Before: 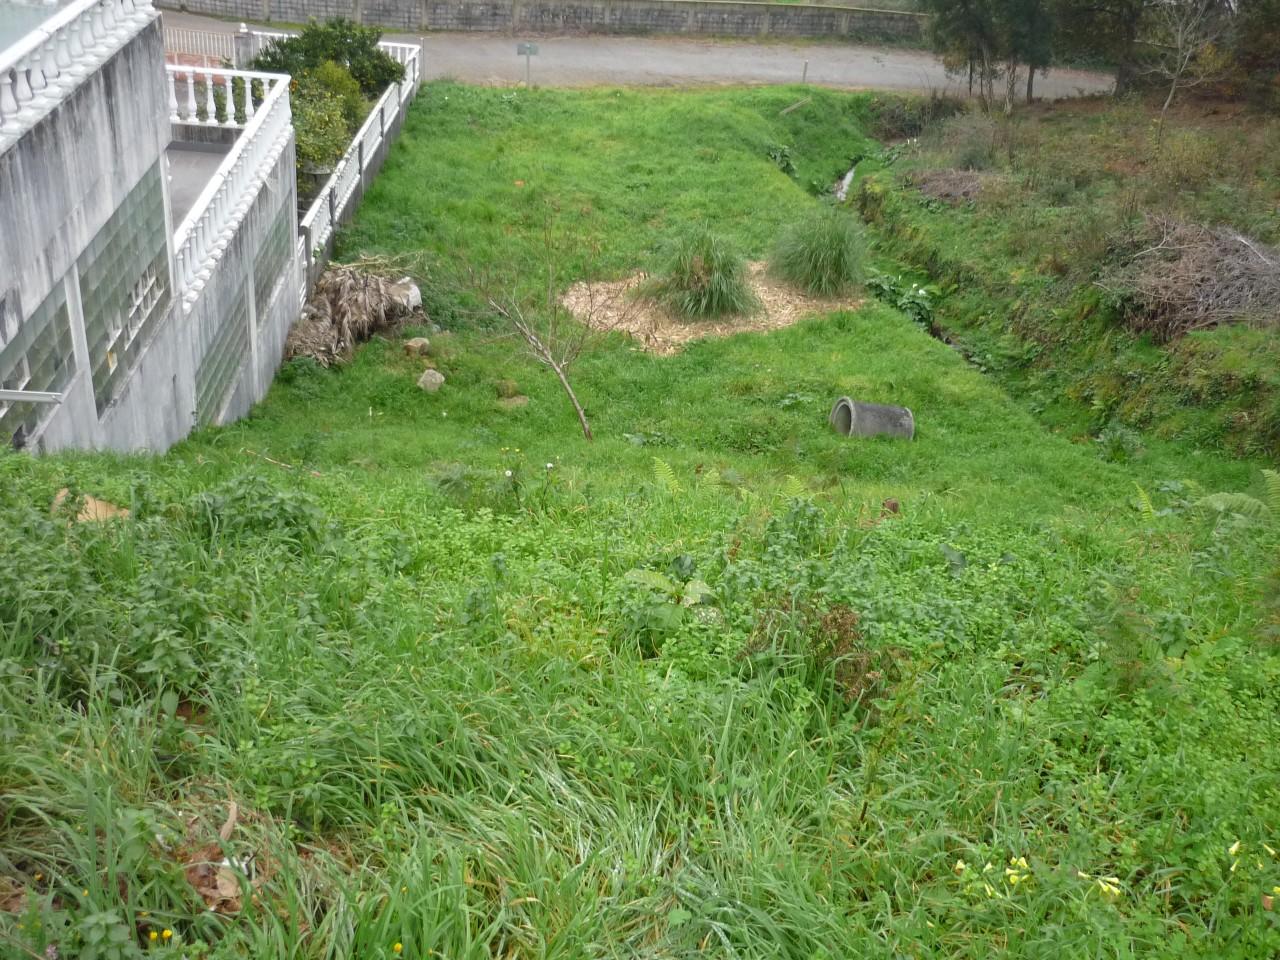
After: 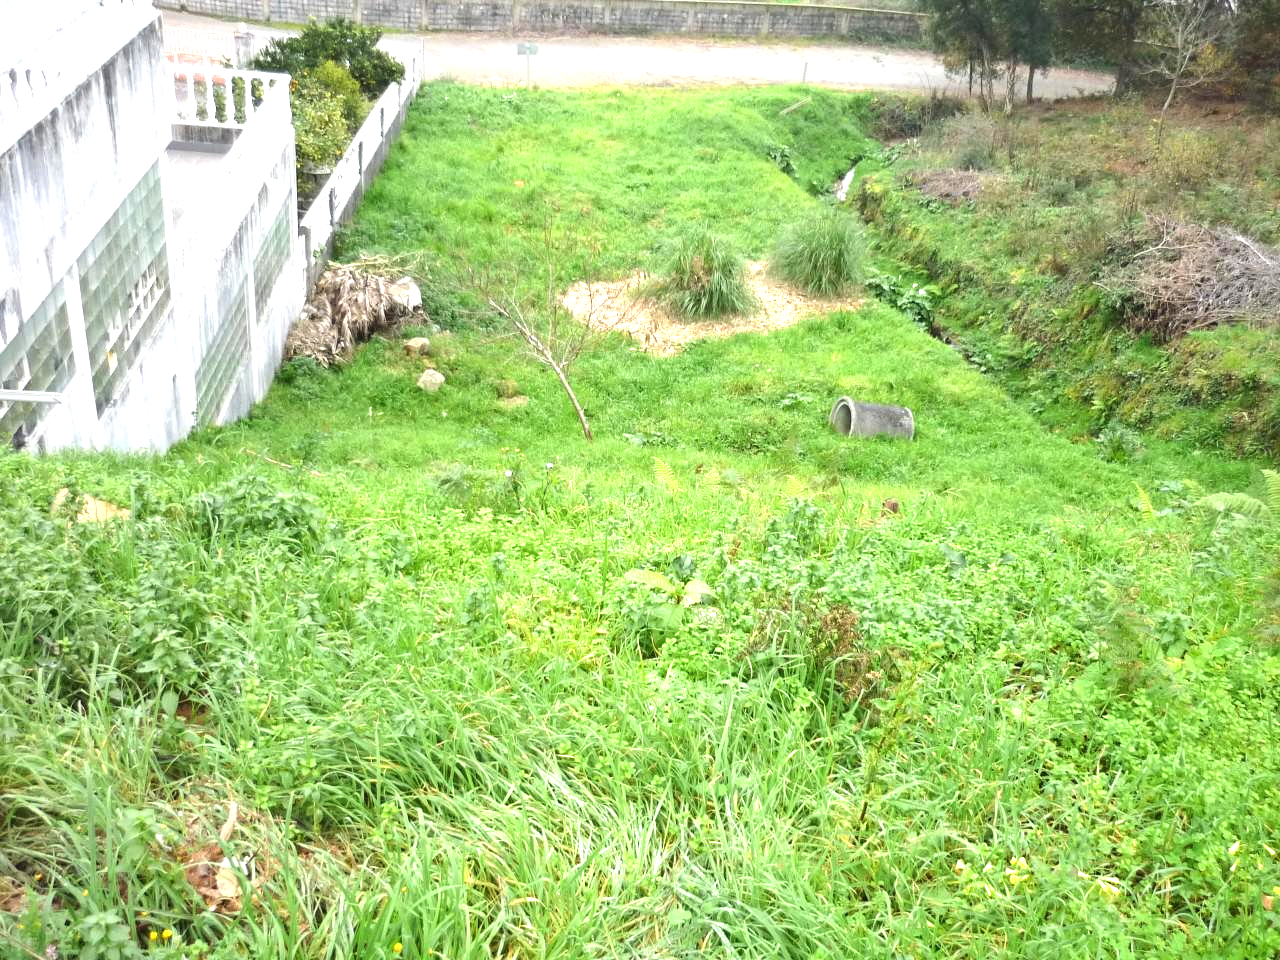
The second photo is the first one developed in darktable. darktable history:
tone equalizer: -8 EV -0.417 EV, -7 EV -0.389 EV, -6 EV -0.333 EV, -5 EV -0.222 EV, -3 EV 0.222 EV, -2 EV 0.333 EV, -1 EV 0.389 EV, +0 EV 0.417 EV, edges refinement/feathering 500, mask exposure compensation -1.57 EV, preserve details no
exposure: black level correction 0, exposure 1 EV, compensate exposure bias true, compensate highlight preservation false
